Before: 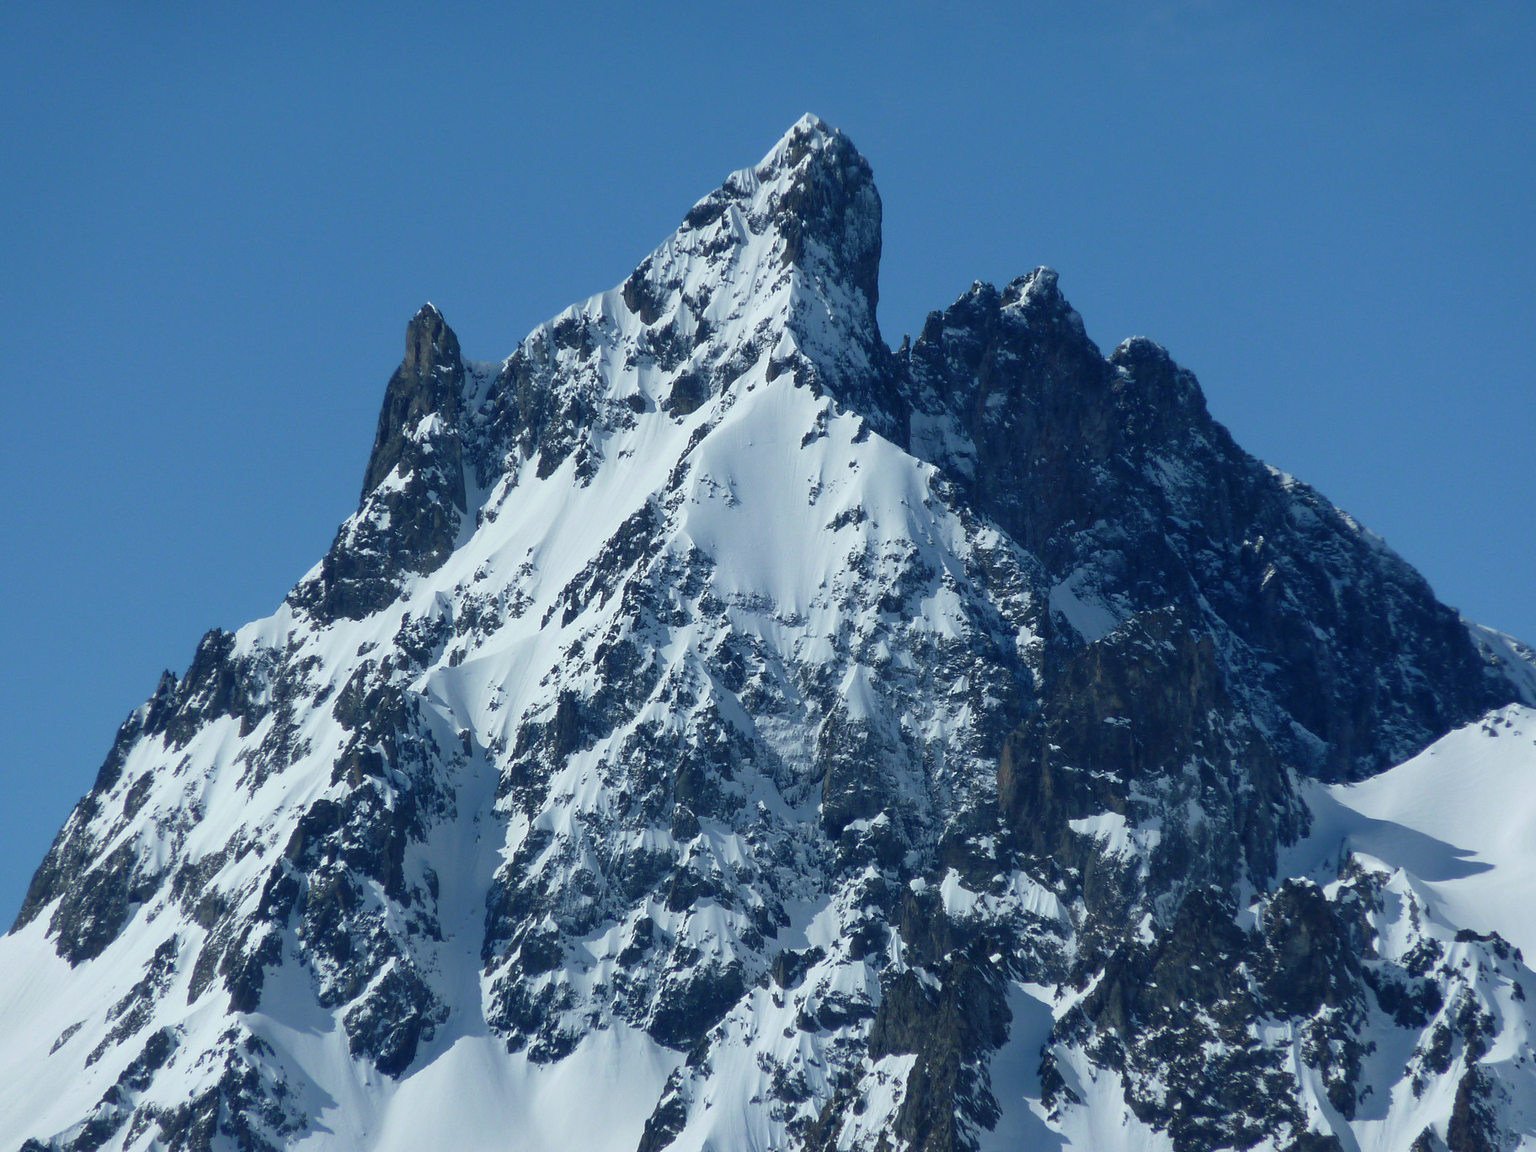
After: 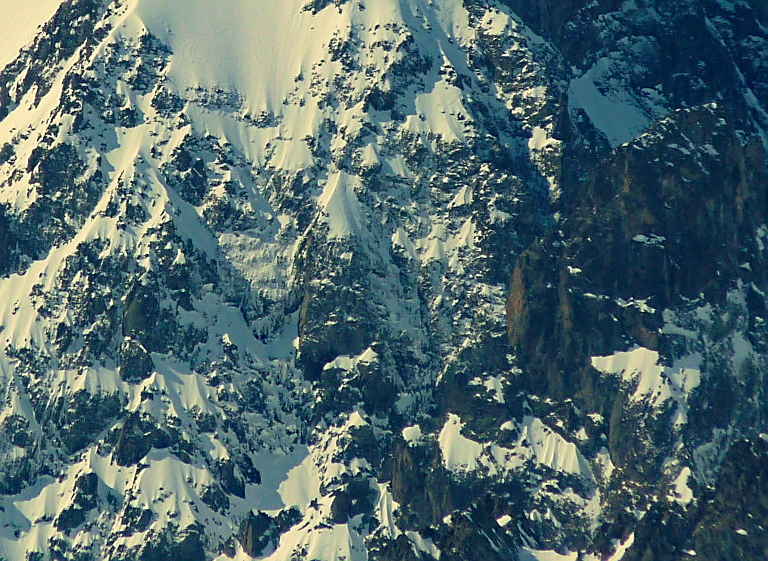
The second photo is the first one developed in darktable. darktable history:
sharpen: on, module defaults
local contrast: mode bilateral grid, contrast 100, coarseness 100, detail 91%, midtone range 0.2
contrast brightness saturation: contrast 0.07, brightness 0.08, saturation 0.18
haze removal: compatibility mode true, adaptive false
white balance: red 1.138, green 0.996, blue 0.812
crop: left 37.221%, top 45.169%, right 20.63%, bottom 13.777%
exposure: compensate highlight preservation false
velvia: on, module defaults
